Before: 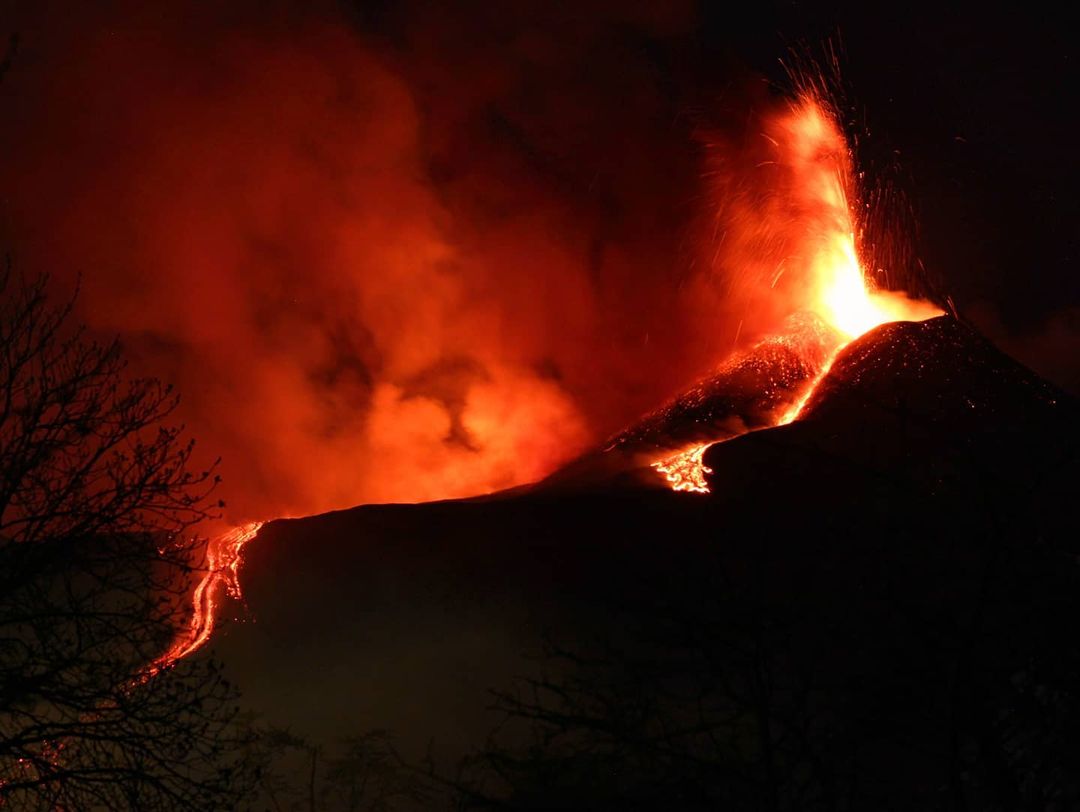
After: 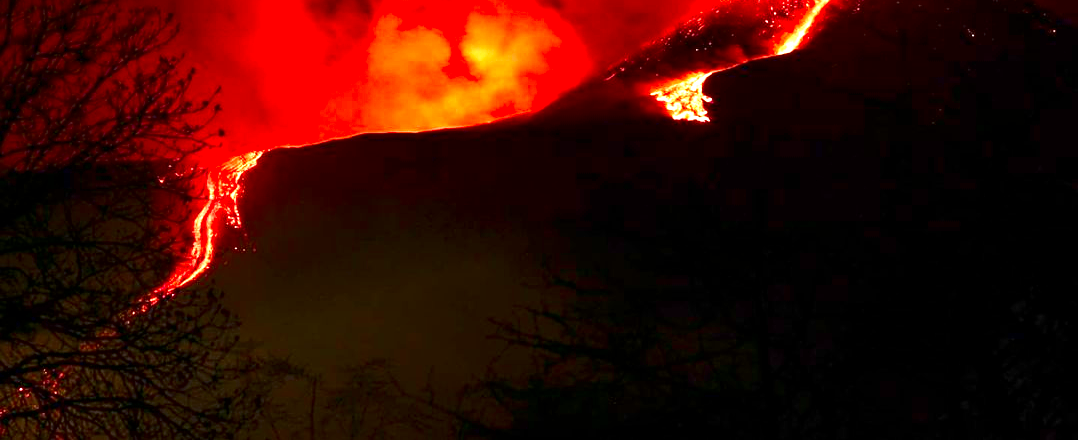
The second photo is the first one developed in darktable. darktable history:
contrast brightness saturation: contrast 0.123, brightness -0.122, saturation 0.198
sharpen: amount 0.216
exposure: black level correction 0.001, exposure 1.645 EV, compensate exposure bias true, compensate highlight preservation false
crop and rotate: top 45.739%, right 0.1%
